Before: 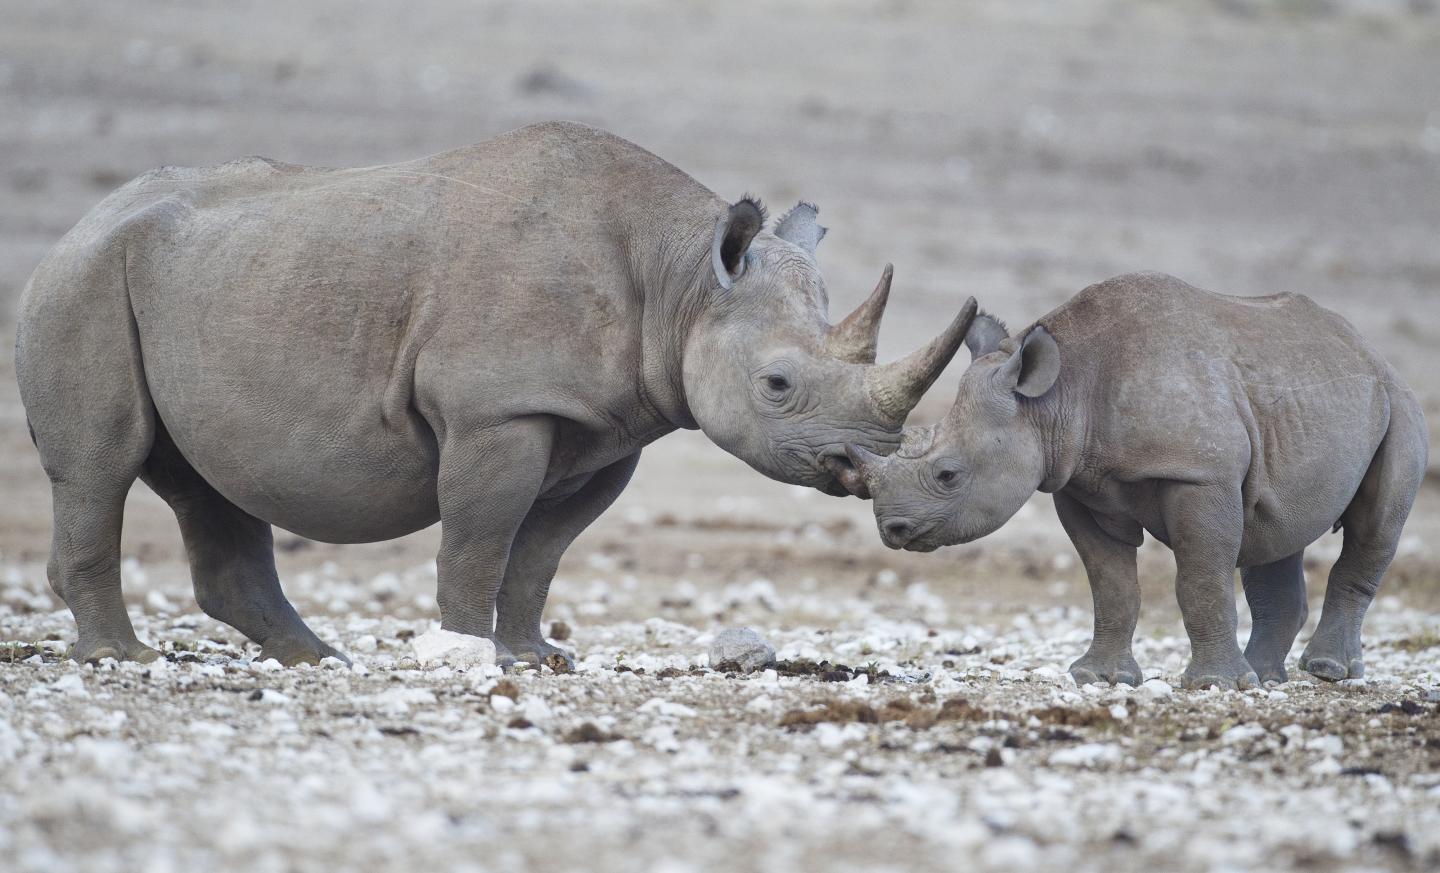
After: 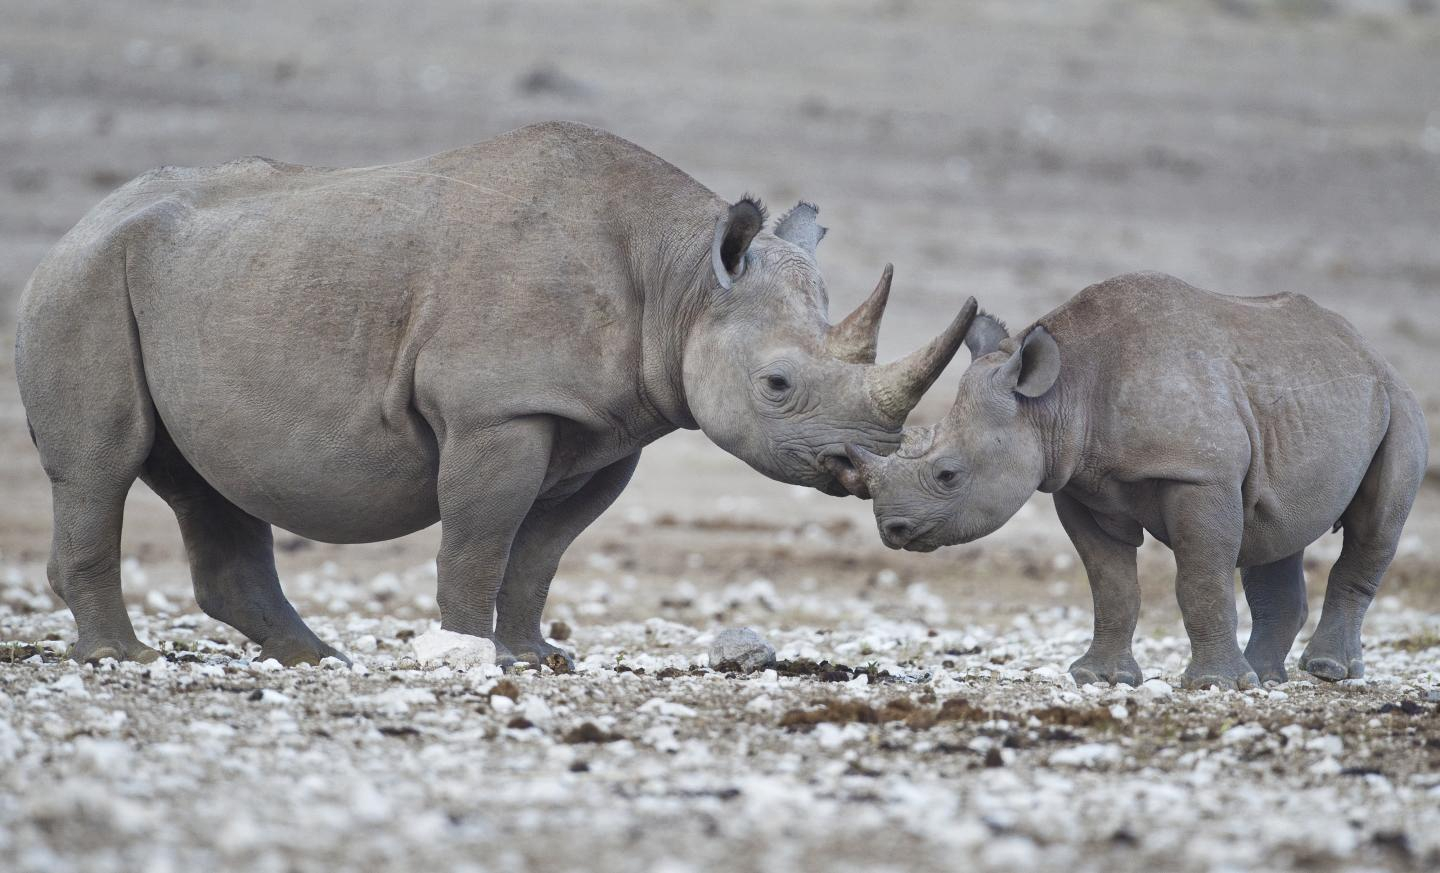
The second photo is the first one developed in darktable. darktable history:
shadows and highlights: shadows 59.4, soften with gaussian
